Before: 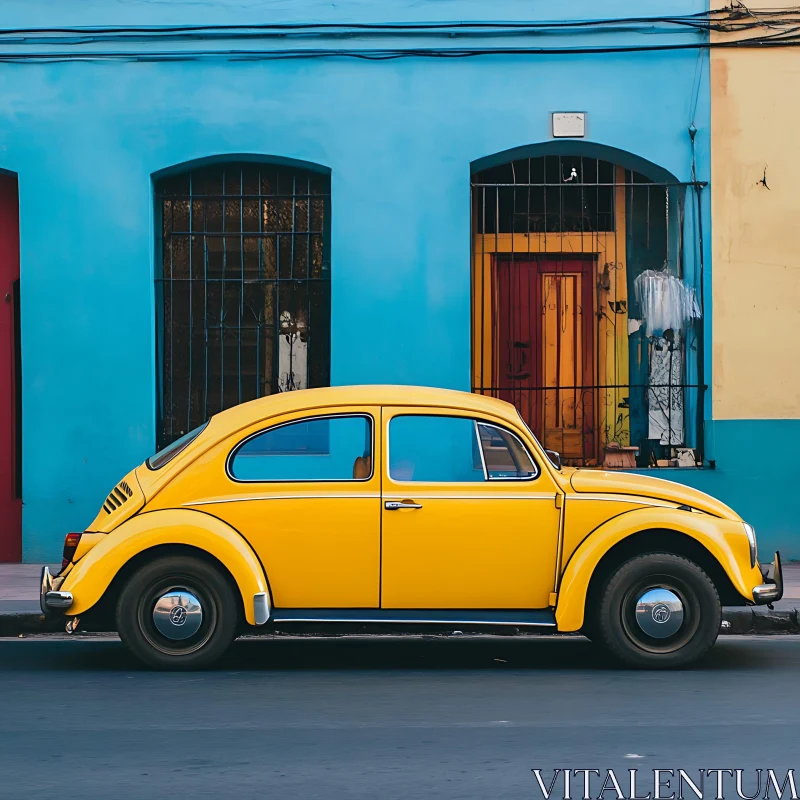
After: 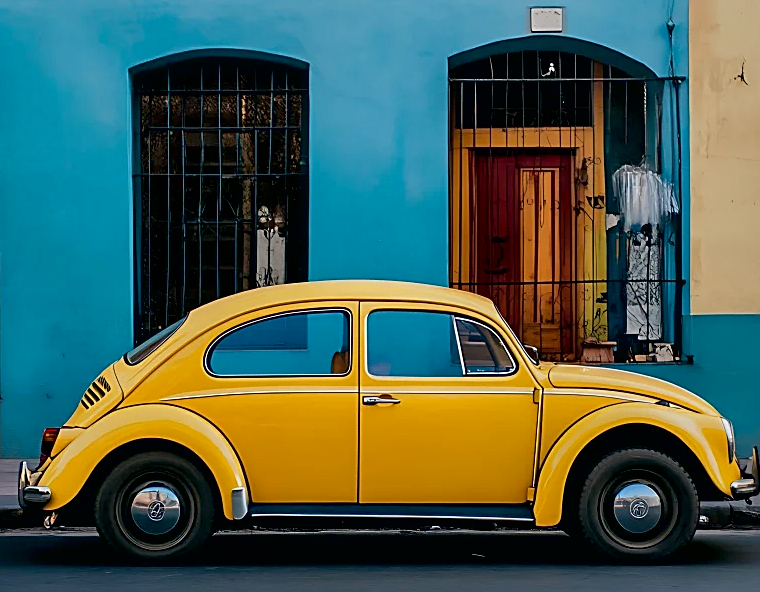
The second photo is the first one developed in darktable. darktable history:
sharpen: on, module defaults
exposure: black level correction 0.011, exposure -0.478 EV, compensate highlight preservation false
crop and rotate: left 2.991%, top 13.302%, right 1.981%, bottom 12.636%
local contrast: mode bilateral grid, contrast 20, coarseness 50, detail 171%, midtone range 0.2
